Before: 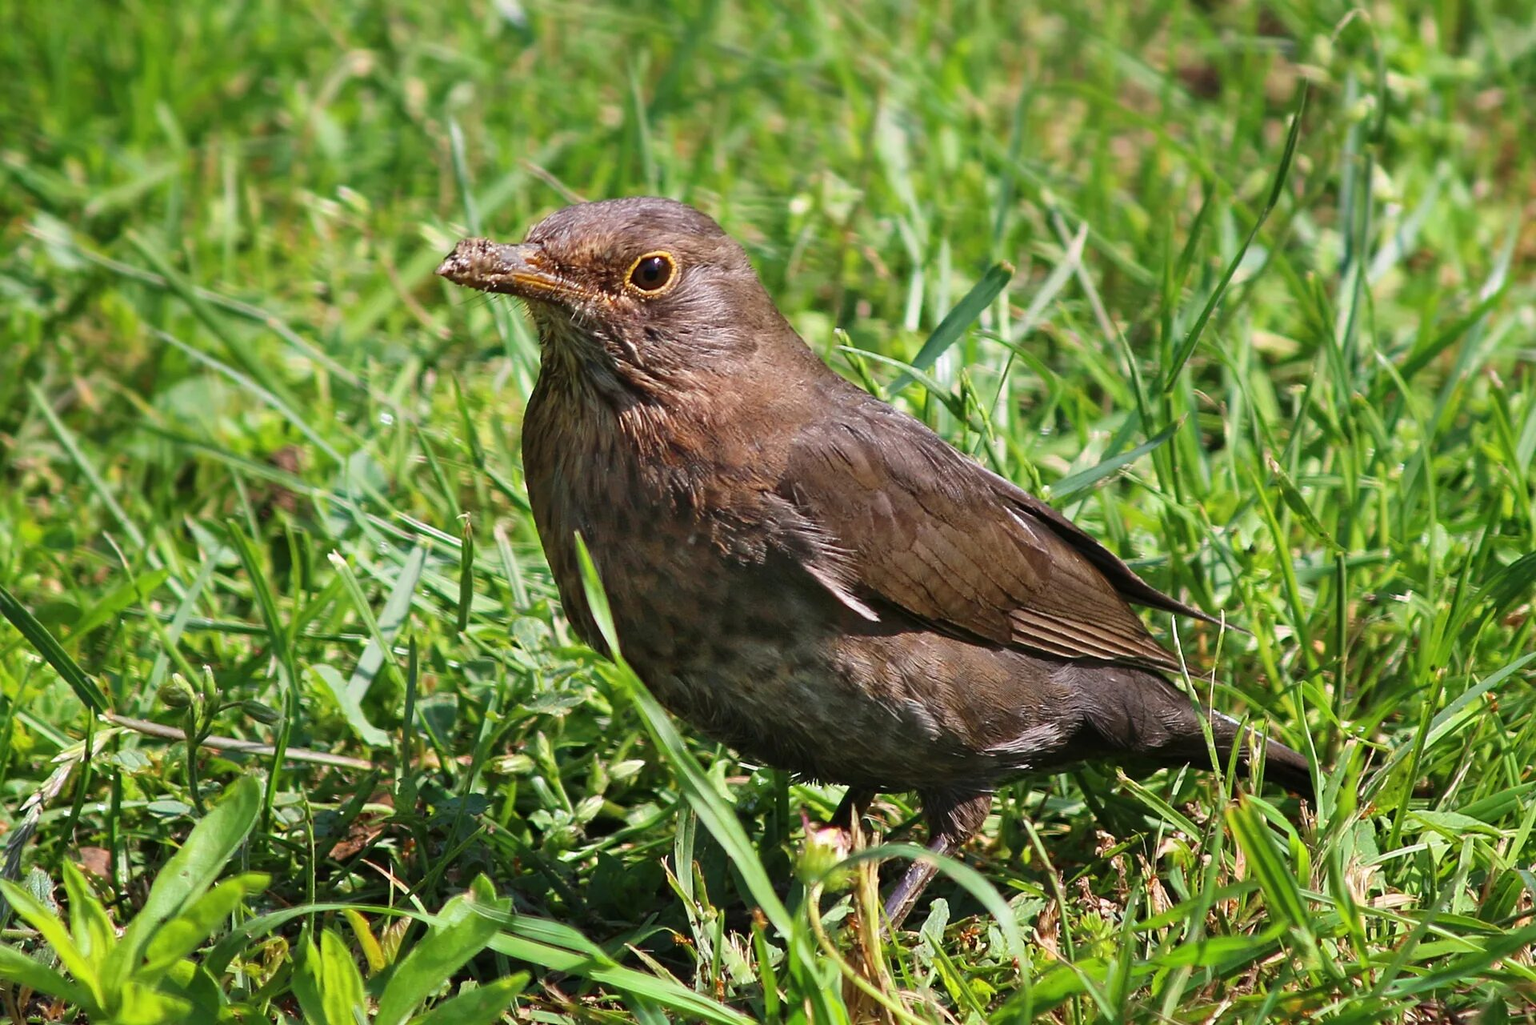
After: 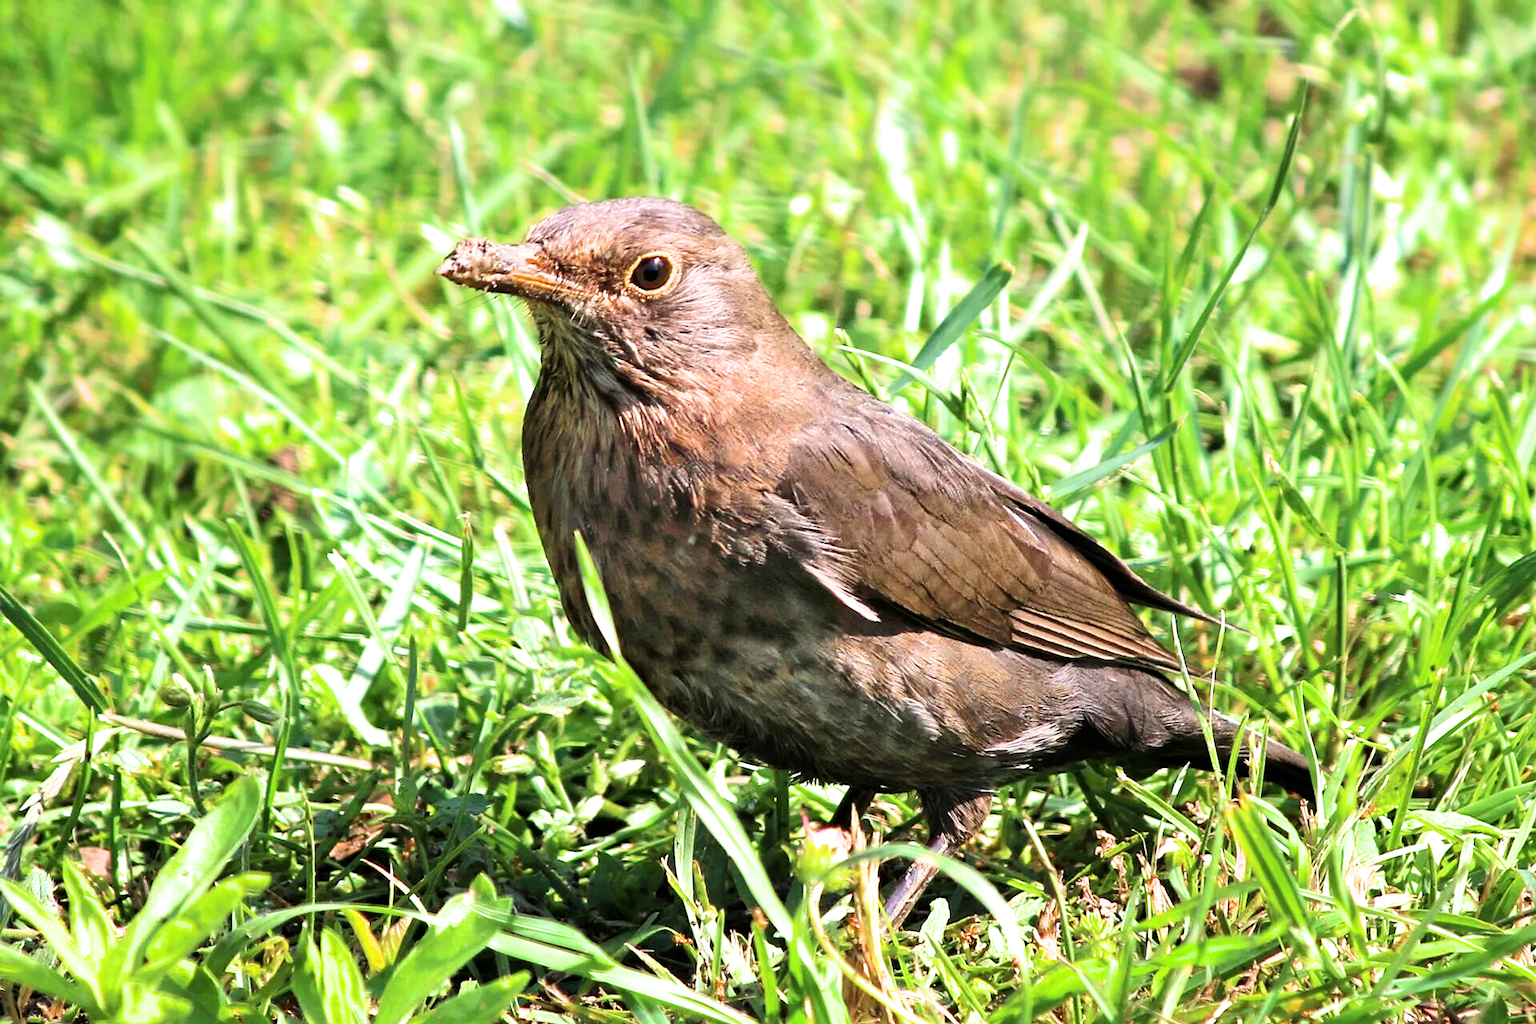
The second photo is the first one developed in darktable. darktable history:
exposure: black level correction 0, exposure 1.199 EV, compensate highlight preservation false
filmic rgb: middle gray luminance 12.87%, black relative exposure -10.21 EV, white relative exposure 3.46 EV, target black luminance 0%, hardness 5.71, latitude 45.12%, contrast 1.218, highlights saturation mix 4.98%, shadows ↔ highlights balance 26.81%, color science v6 (2022)
